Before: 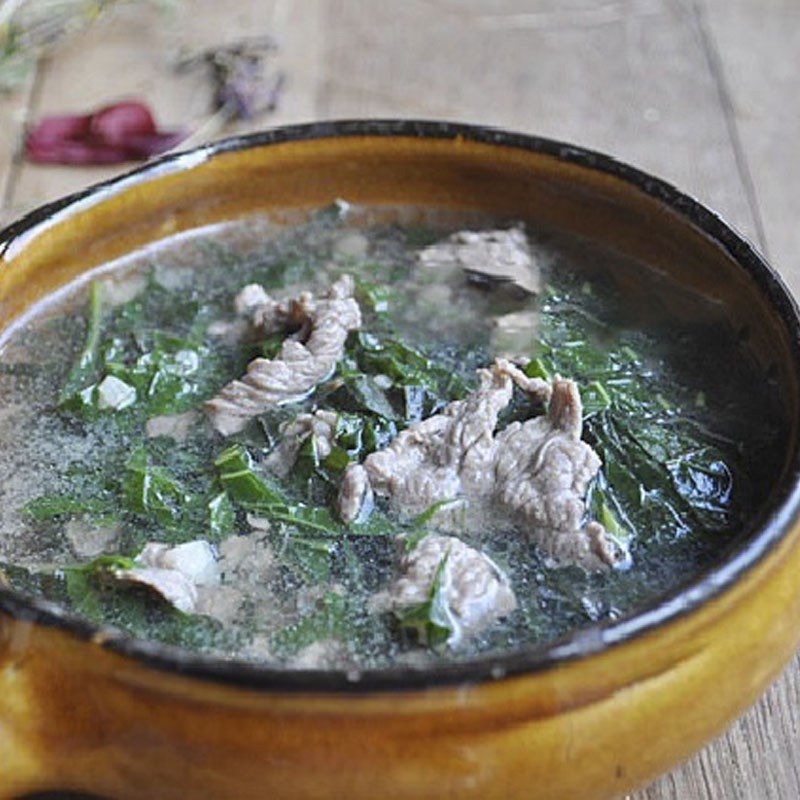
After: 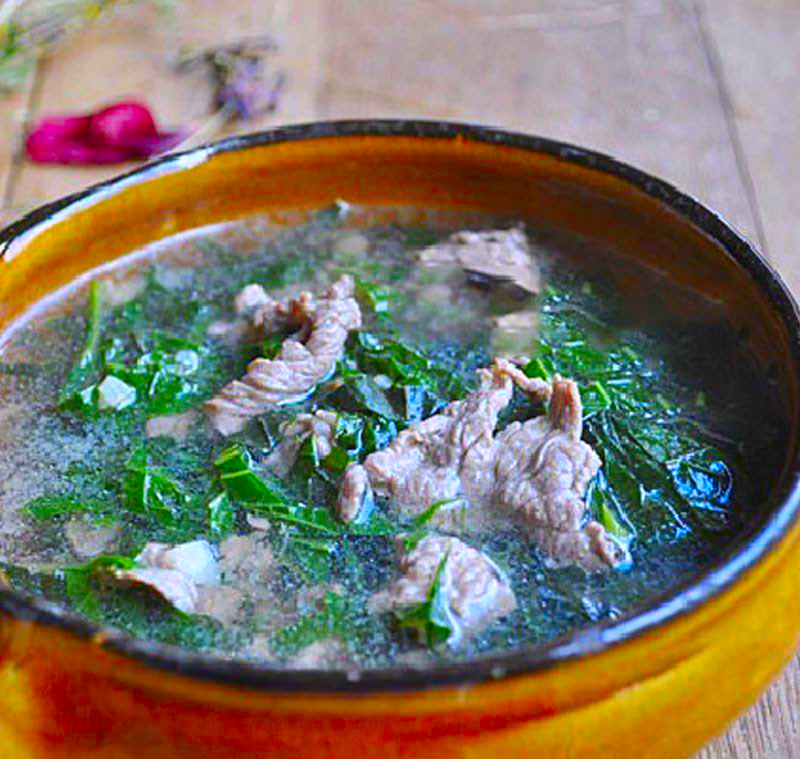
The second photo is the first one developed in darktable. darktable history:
crop and rotate: top 0%, bottom 5.097%
color correction: highlights a* 1.59, highlights b* -1.7, saturation 2.48
